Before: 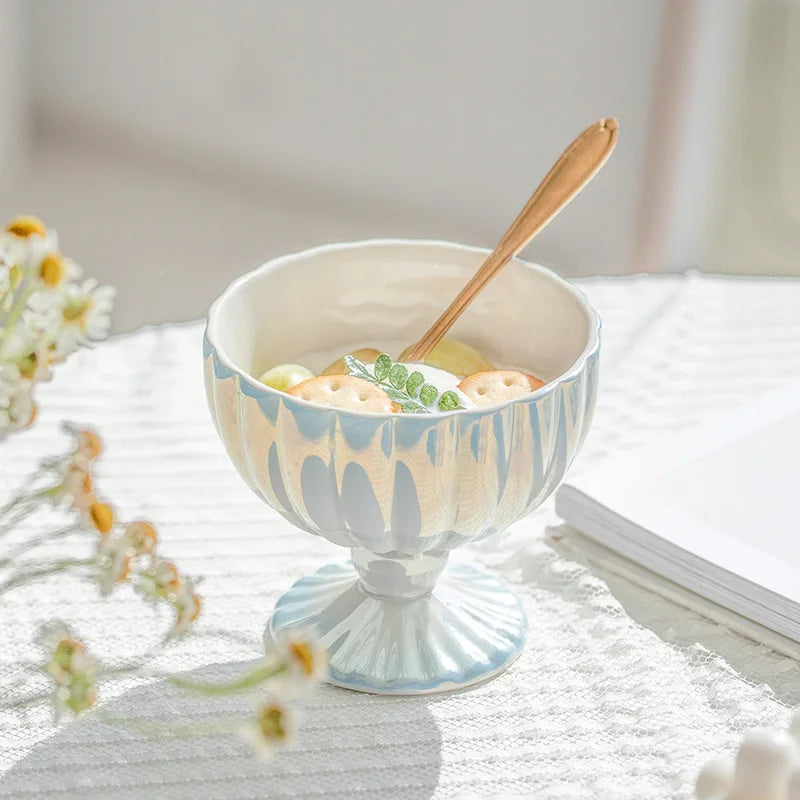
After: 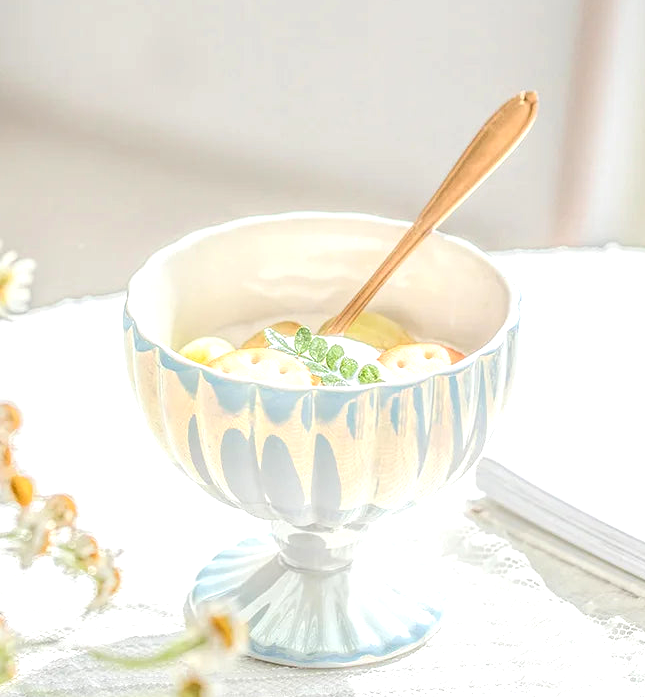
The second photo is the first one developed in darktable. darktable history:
exposure: exposure 0.577 EV, compensate highlight preservation false
crop: left 10.023%, top 3.494%, right 9.272%, bottom 9.279%
